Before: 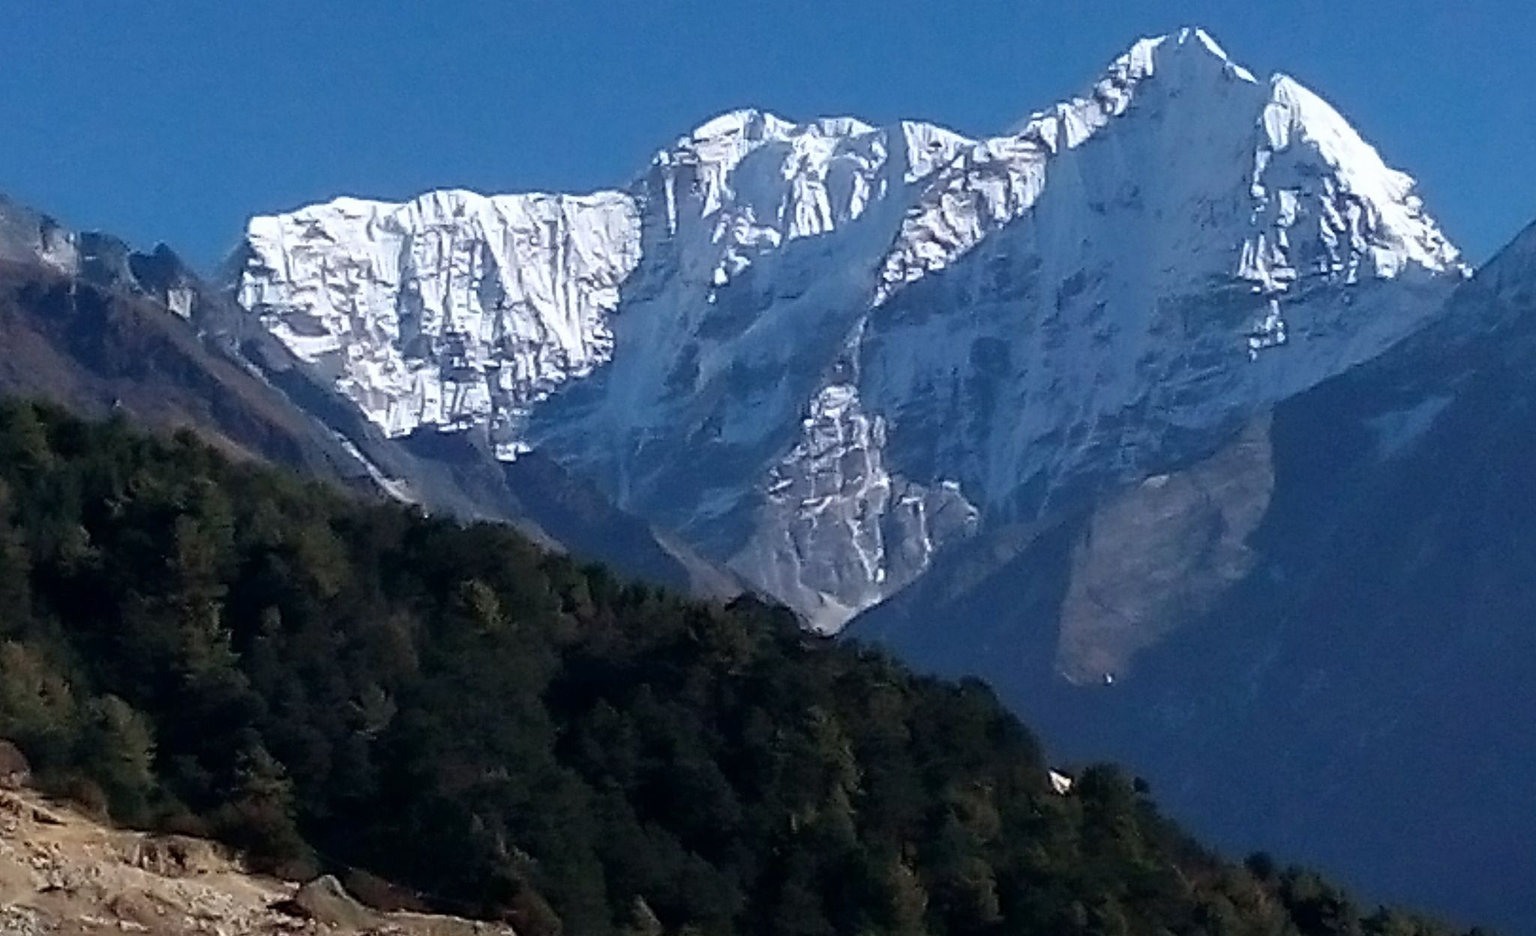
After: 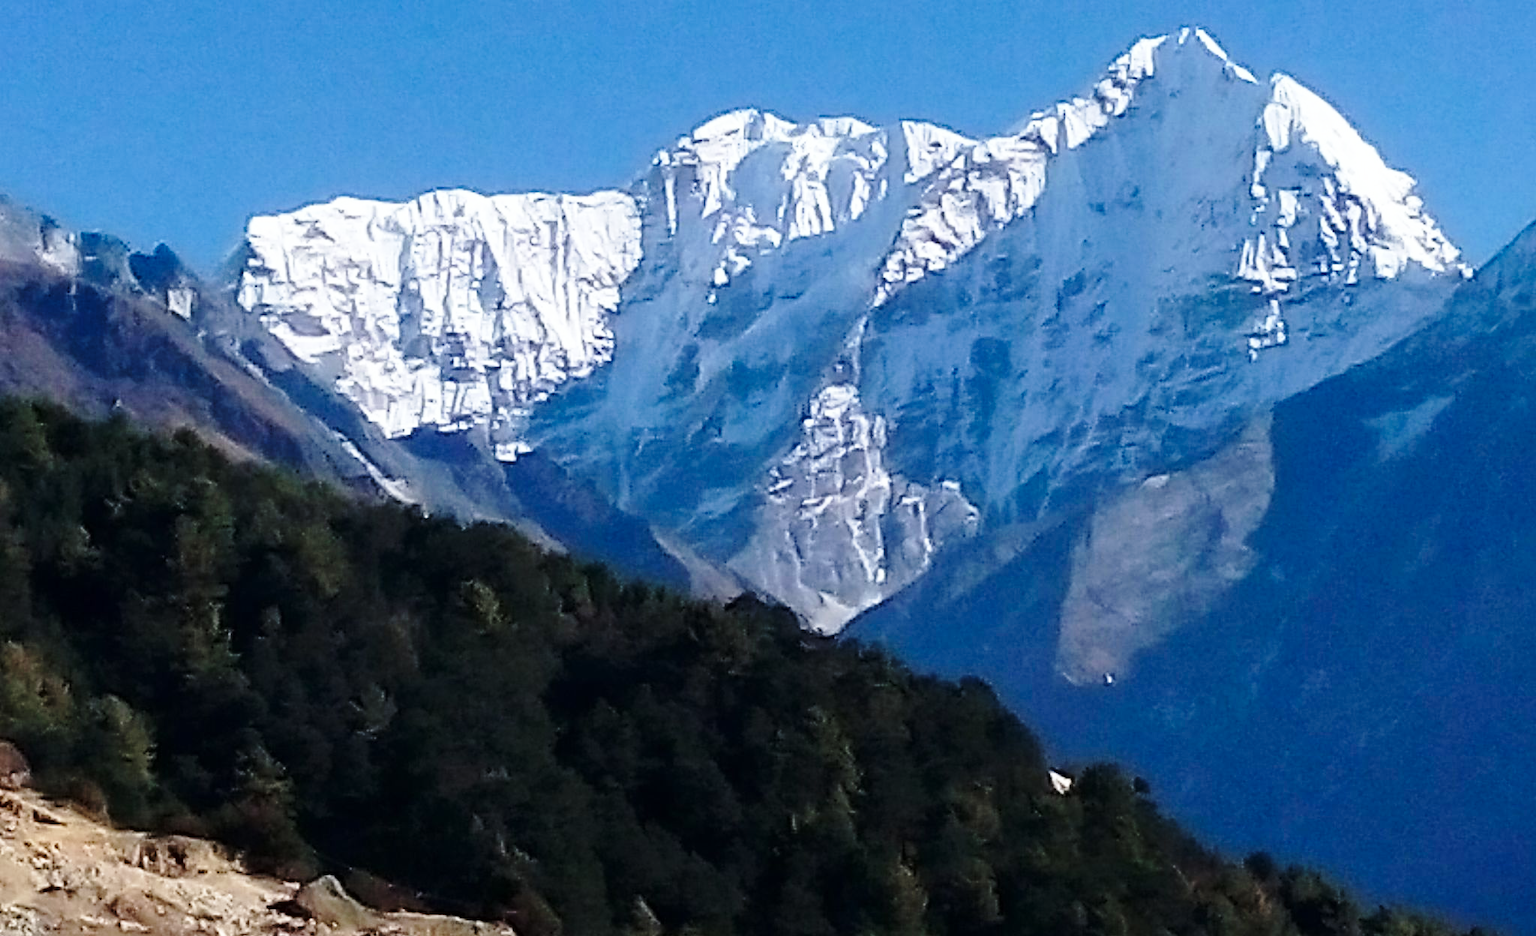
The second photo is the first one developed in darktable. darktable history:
color correction: highlights a* -0.137, highlights b* 0.137
base curve: curves: ch0 [(0, 0) (0.028, 0.03) (0.121, 0.232) (0.46, 0.748) (0.859, 0.968) (1, 1)], preserve colors none
